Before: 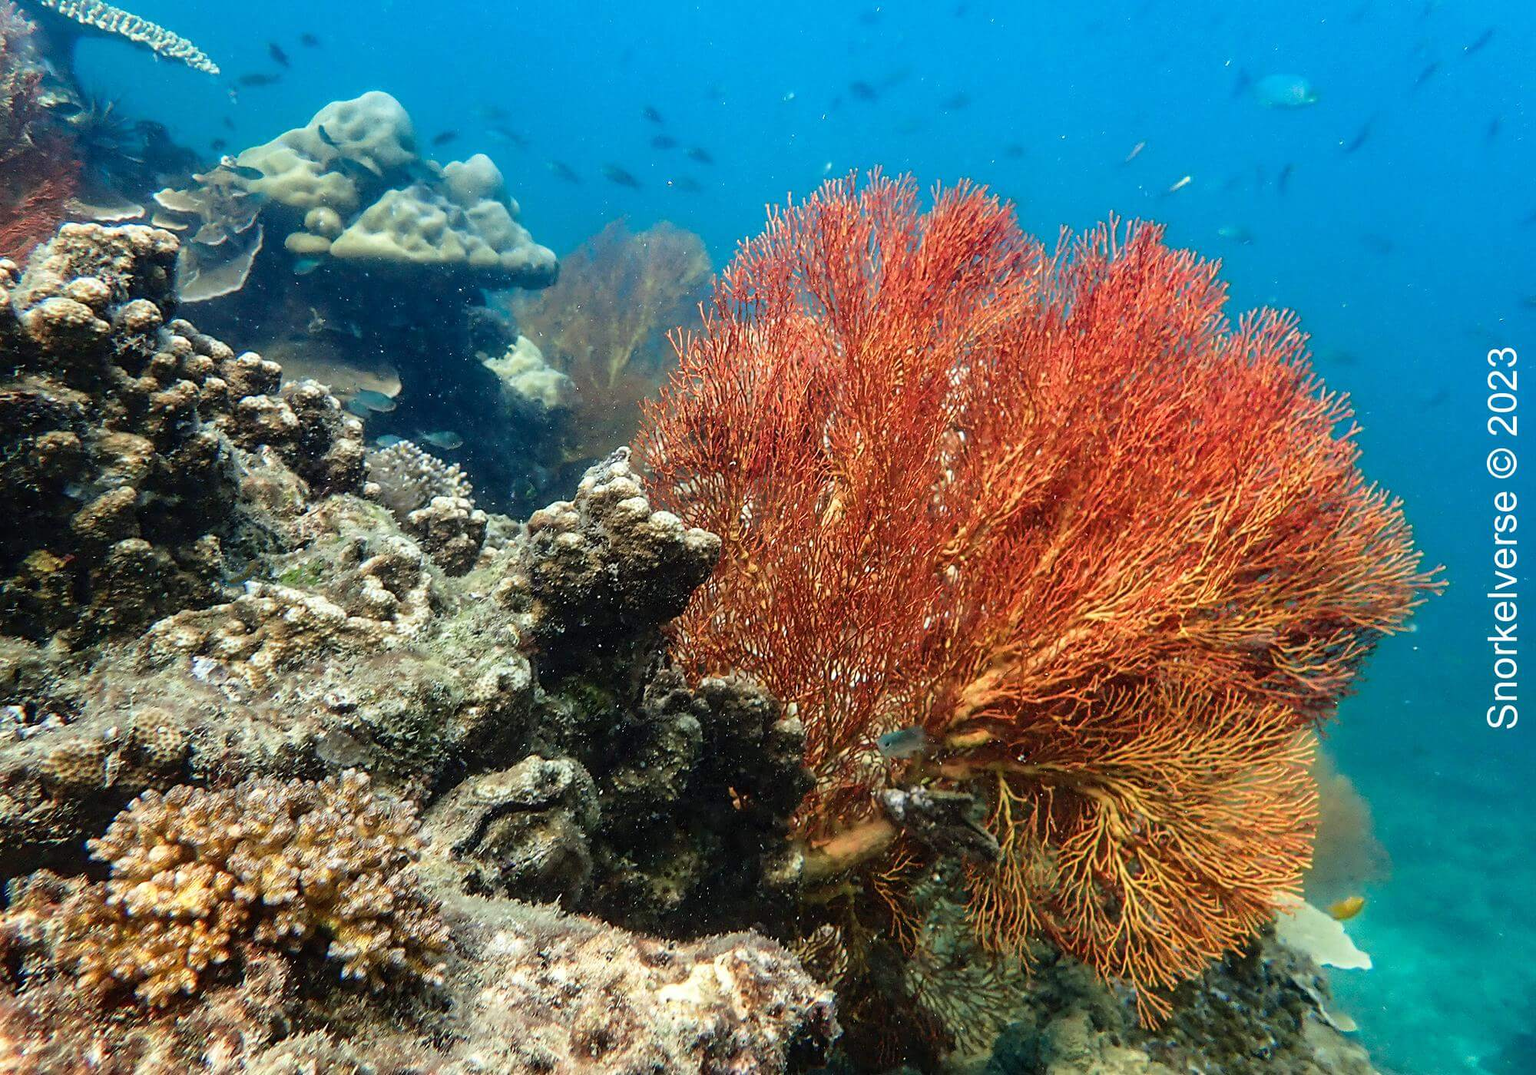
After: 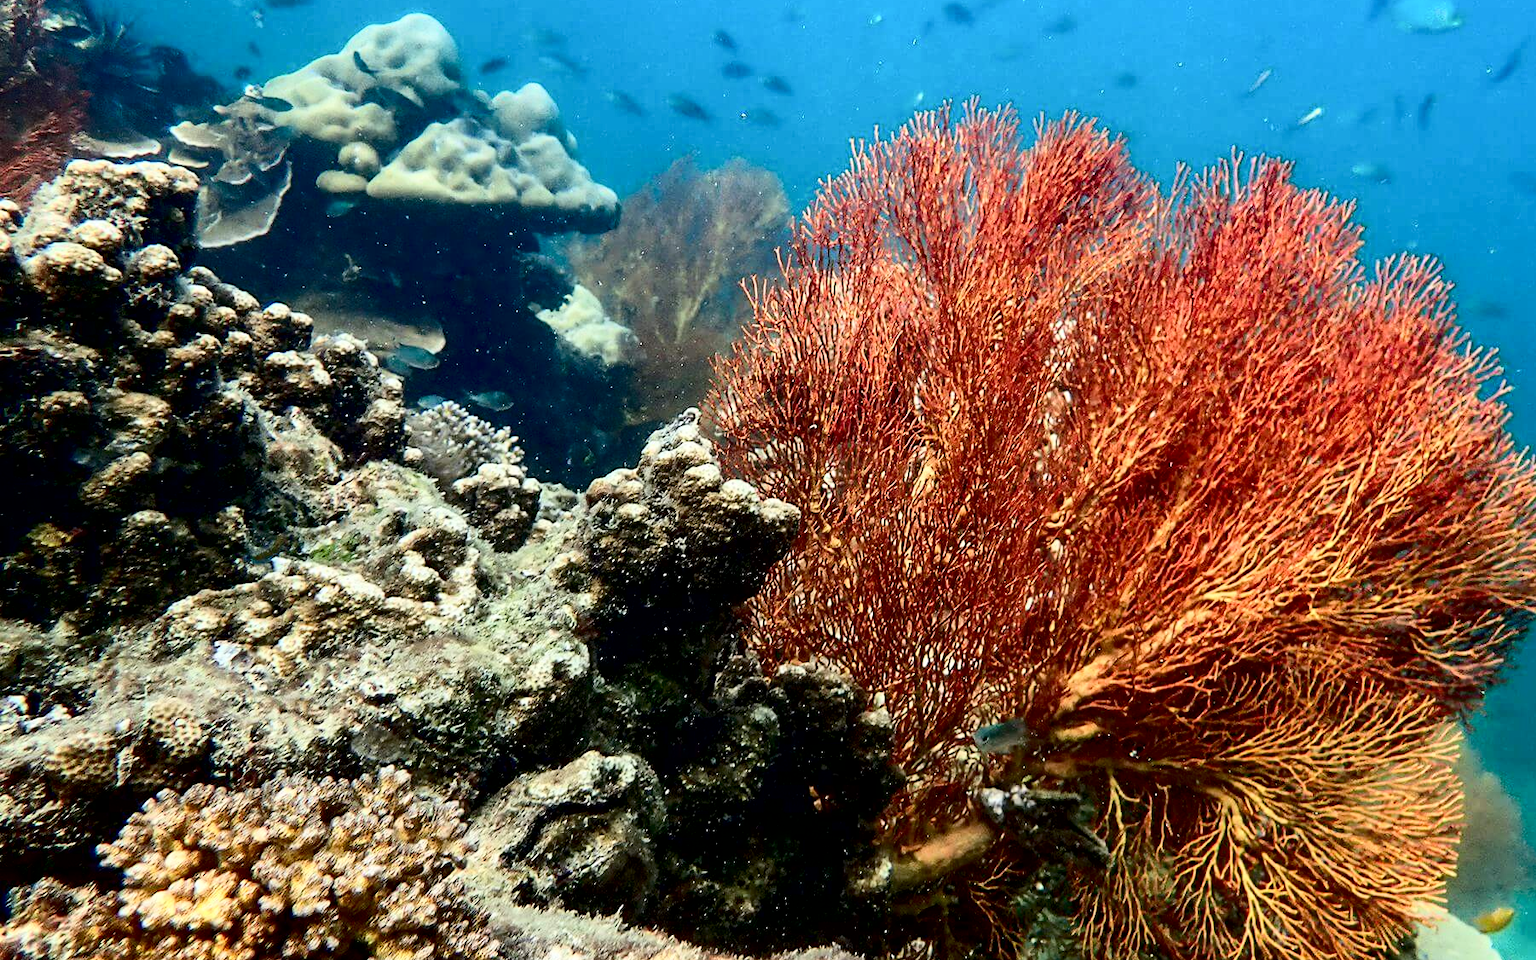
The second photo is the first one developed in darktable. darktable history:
crop: top 7.42%, right 9.892%, bottom 12.065%
exposure: black level correction 0.011, compensate highlight preservation false
contrast brightness saturation: contrast 0.288
